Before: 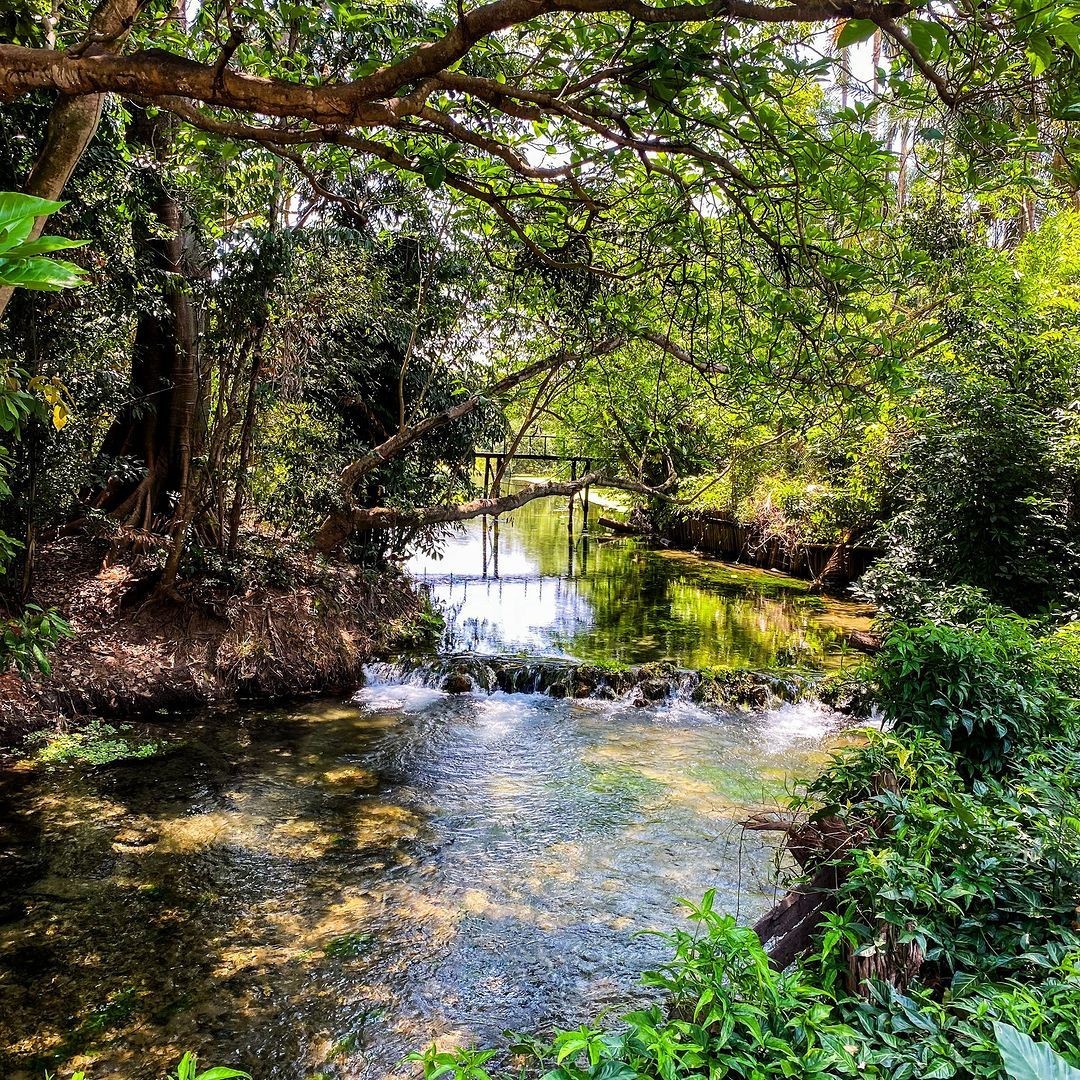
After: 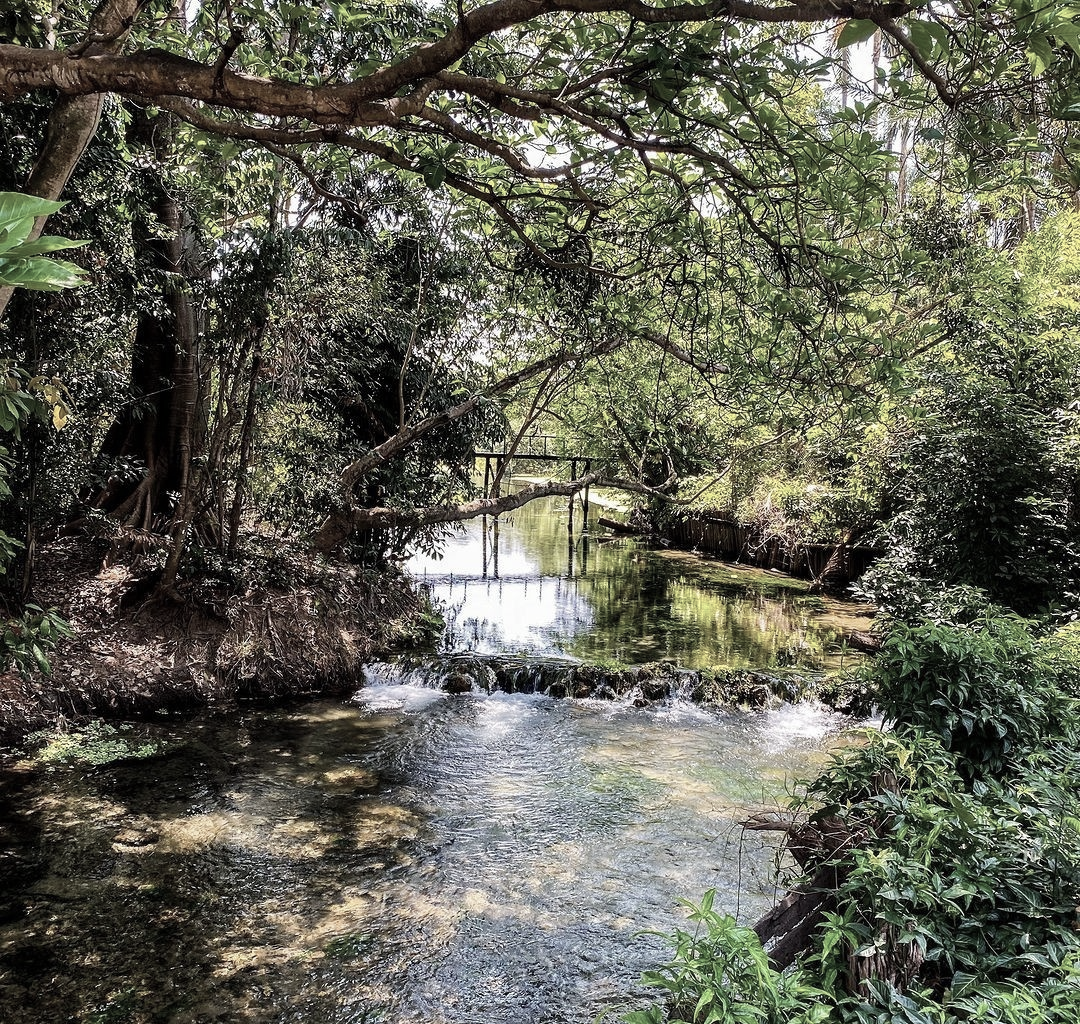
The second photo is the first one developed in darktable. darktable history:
color correction: highlights b* 0.02, saturation 0.47
crop and rotate: top 0.008%, bottom 5.135%
